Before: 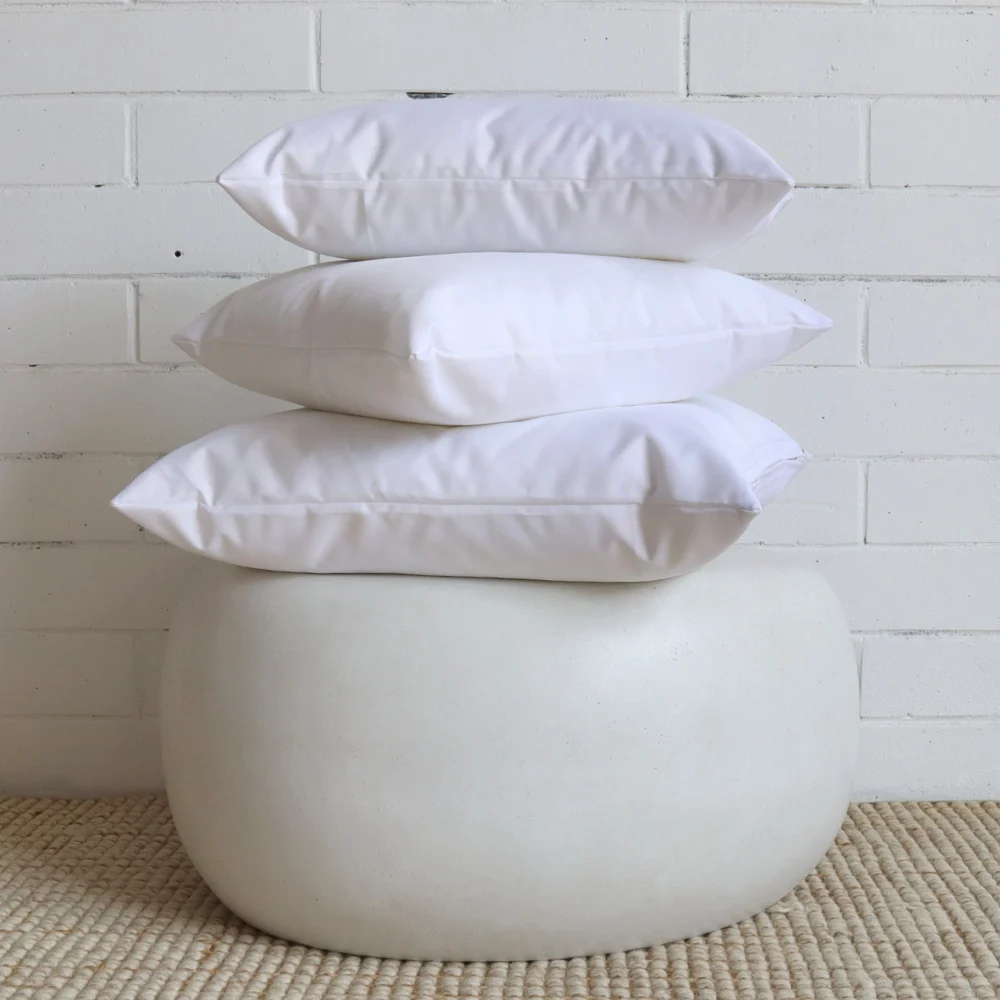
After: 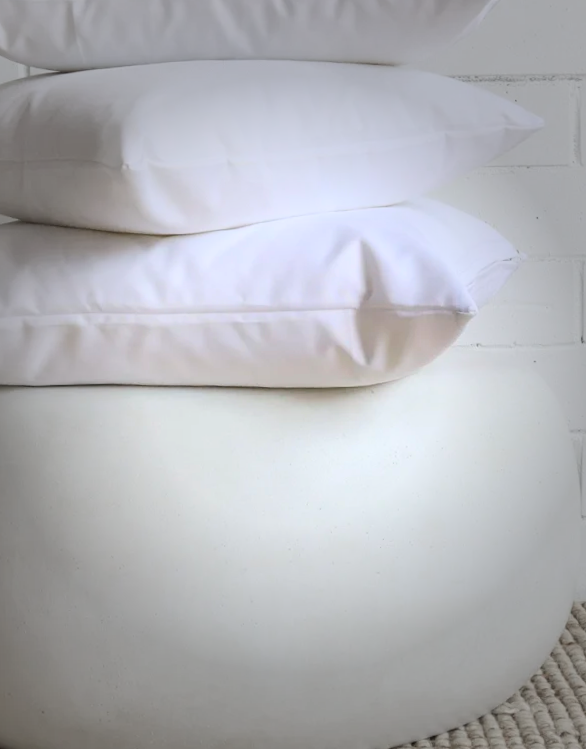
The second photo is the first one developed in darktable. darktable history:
crop and rotate: left 28.256%, top 17.734%, right 12.656%, bottom 3.573%
rotate and perspective: rotation -1.42°, crop left 0.016, crop right 0.984, crop top 0.035, crop bottom 0.965
contrast brightness saturation: contrast 0.23, brightness 0.1, saturation 0.29
vignetting: fall-off start 40%, fall-off radius 40%
